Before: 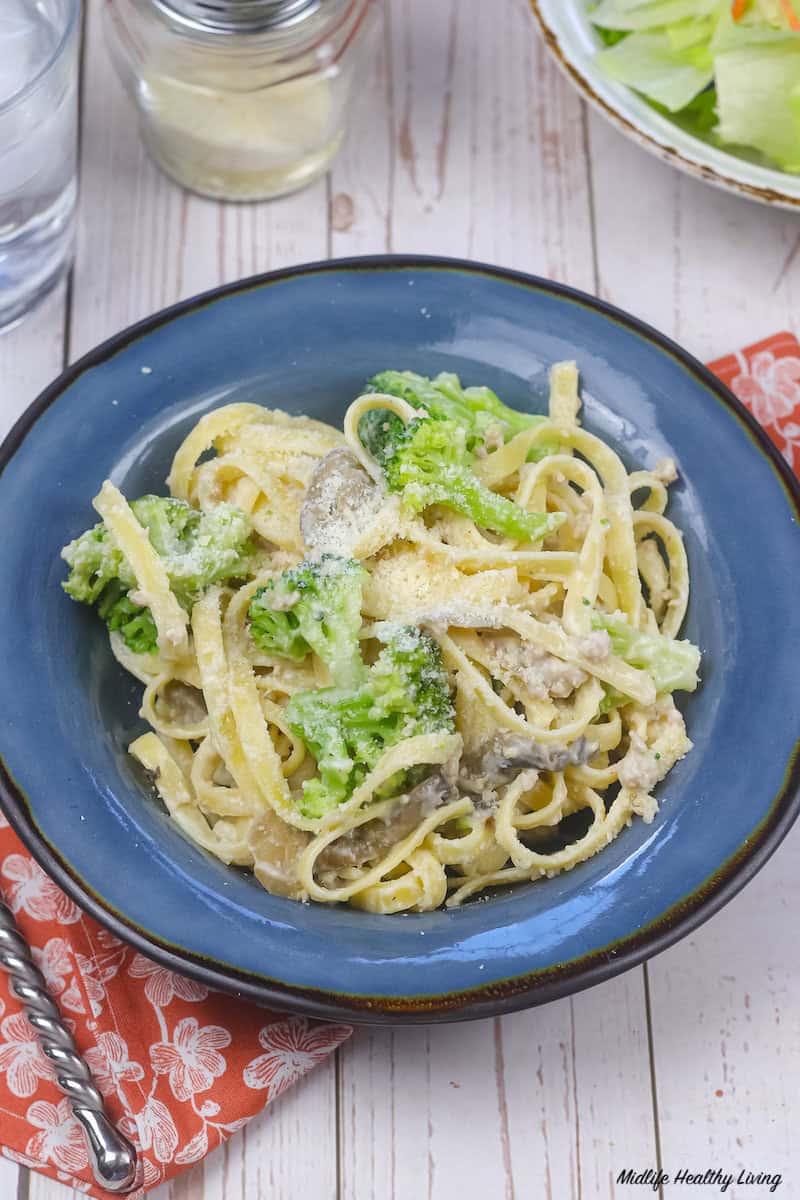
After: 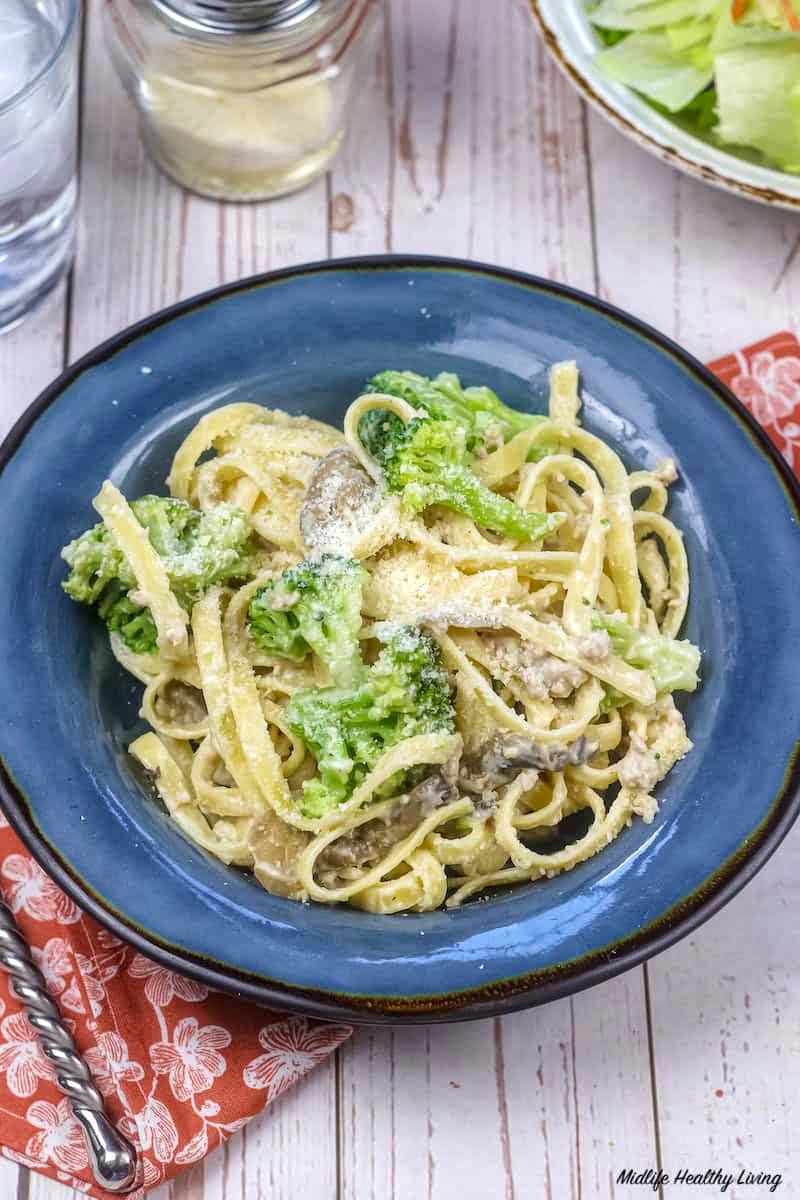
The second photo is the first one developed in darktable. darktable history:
local contrast: highlights 102%, shadows 99%, detail 201%, midtone range 0.2
velvia: on, module defaults
